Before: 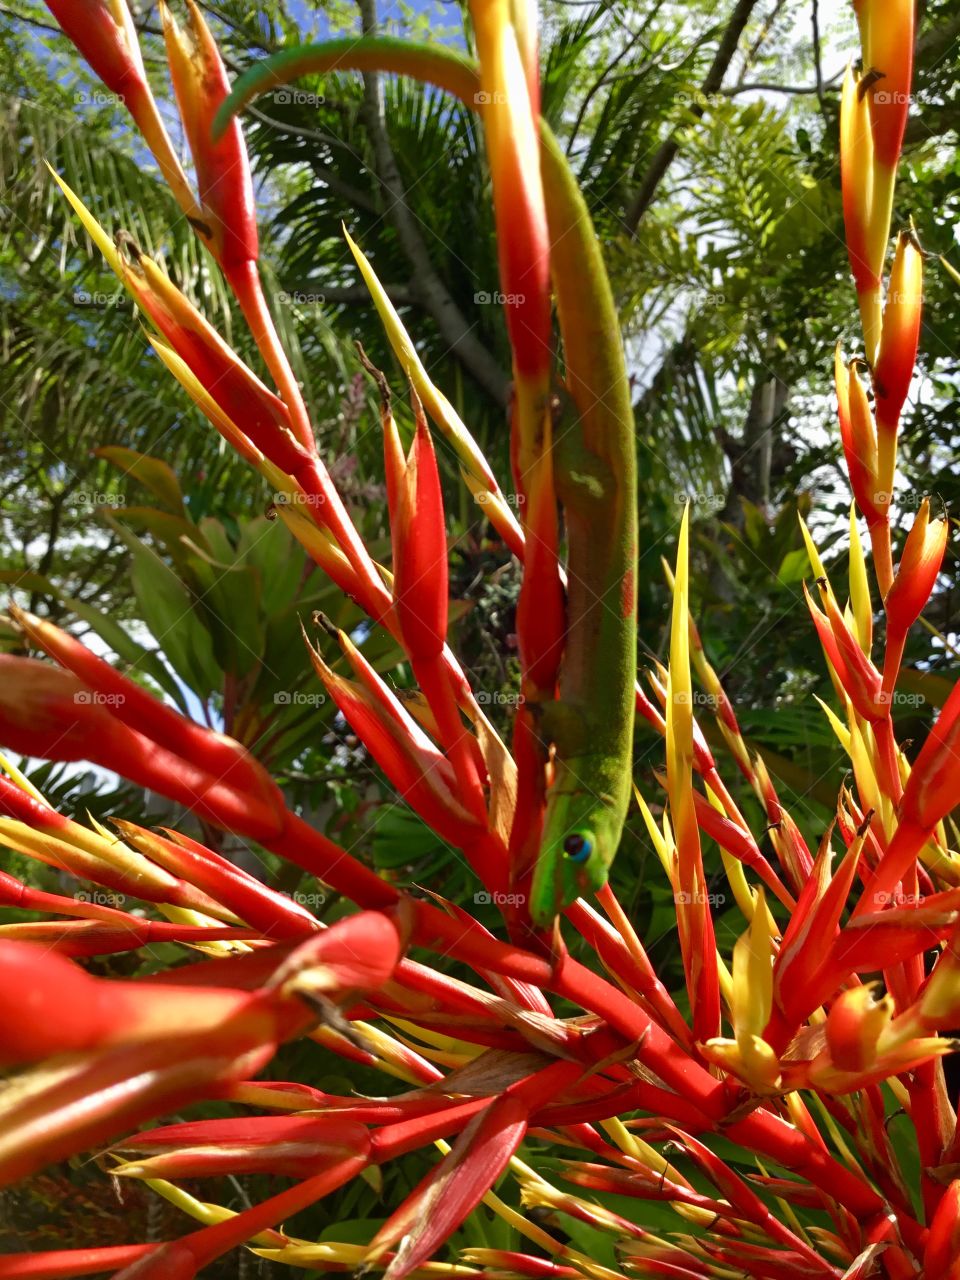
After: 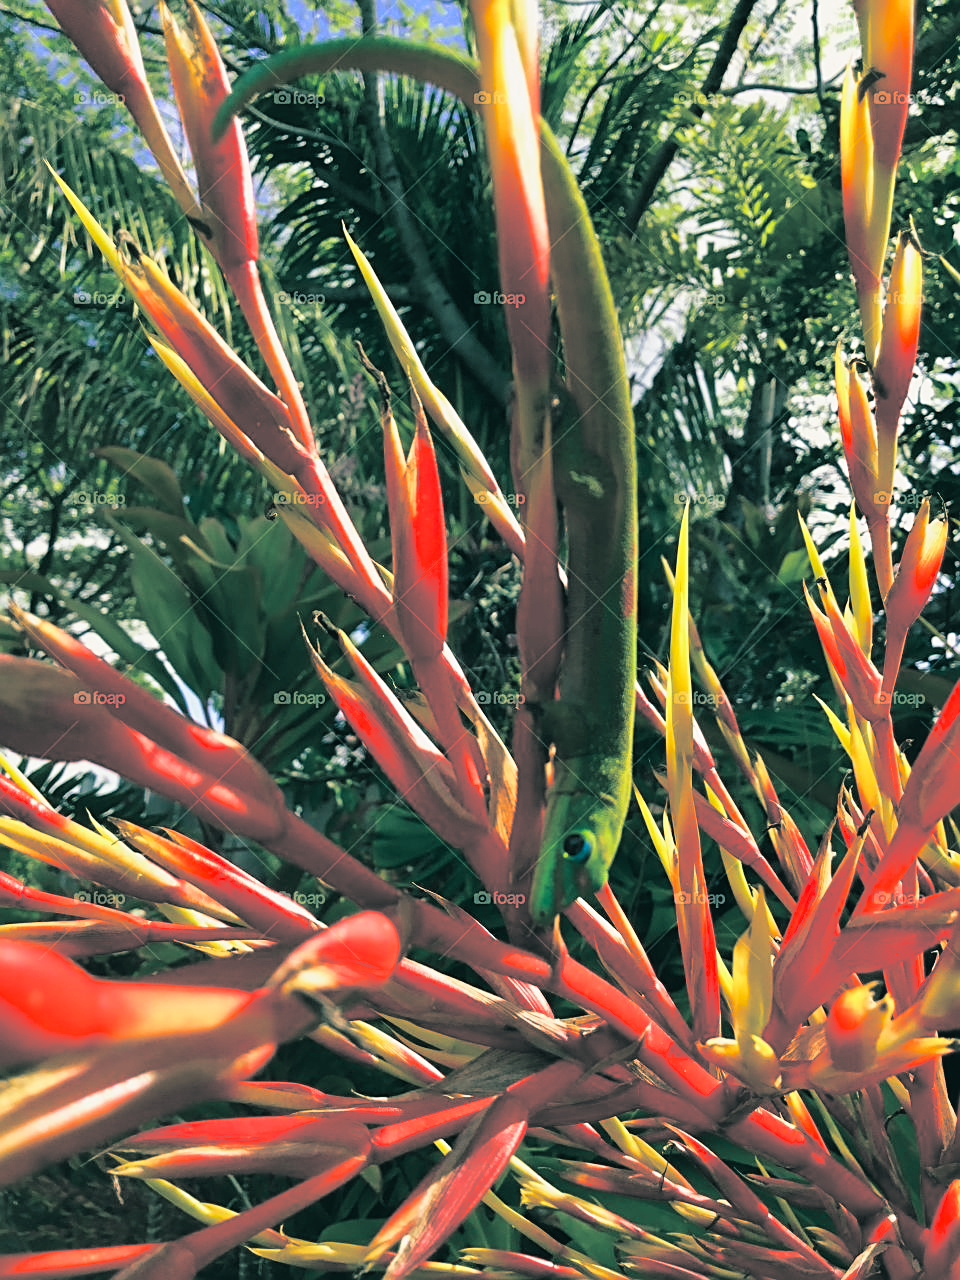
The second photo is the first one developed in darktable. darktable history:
split-toning: shadows › hue 186.43°, highlights › hue 49.29°, compress 30.29%
shadows and highlights: shadows 37.27, highlights -28.18, soften with gaussian
contrast brightness saturation: contrast -0.11
sharpen: on, module defaults
tone curve: curves: ch0 [(0, 0) (0.004, 0.001) (0.133, 0.112) (0.325, 0.362) (0.832, 0.893) (1, 1)], color space Lab, linked channels, preserve colors none
